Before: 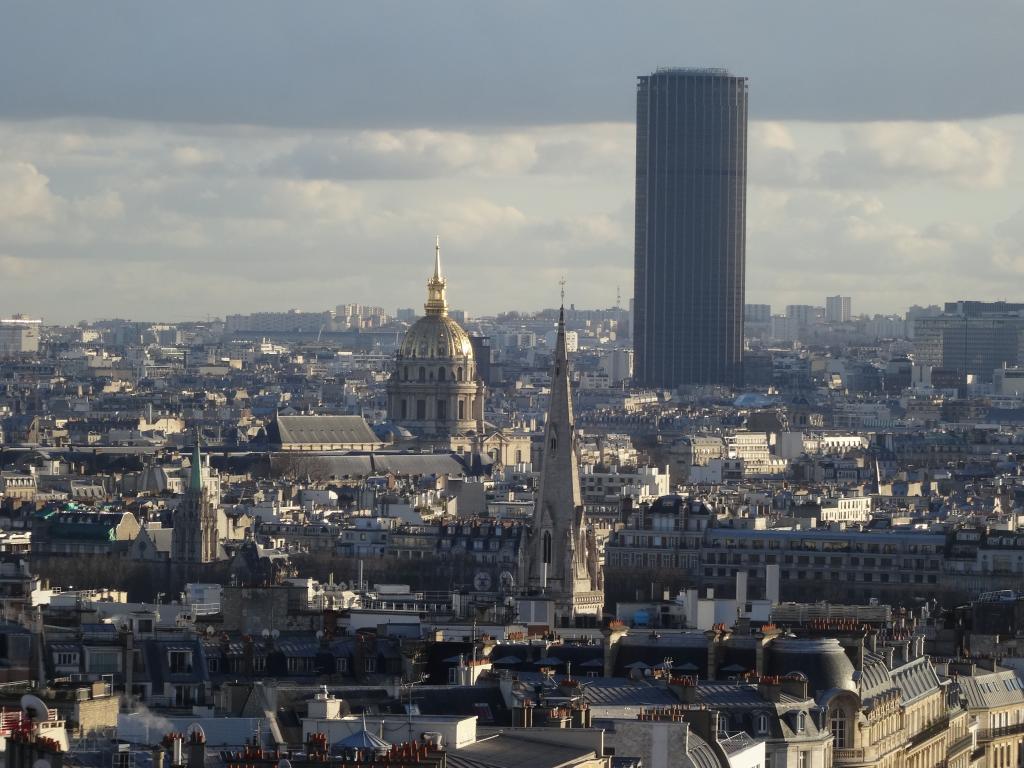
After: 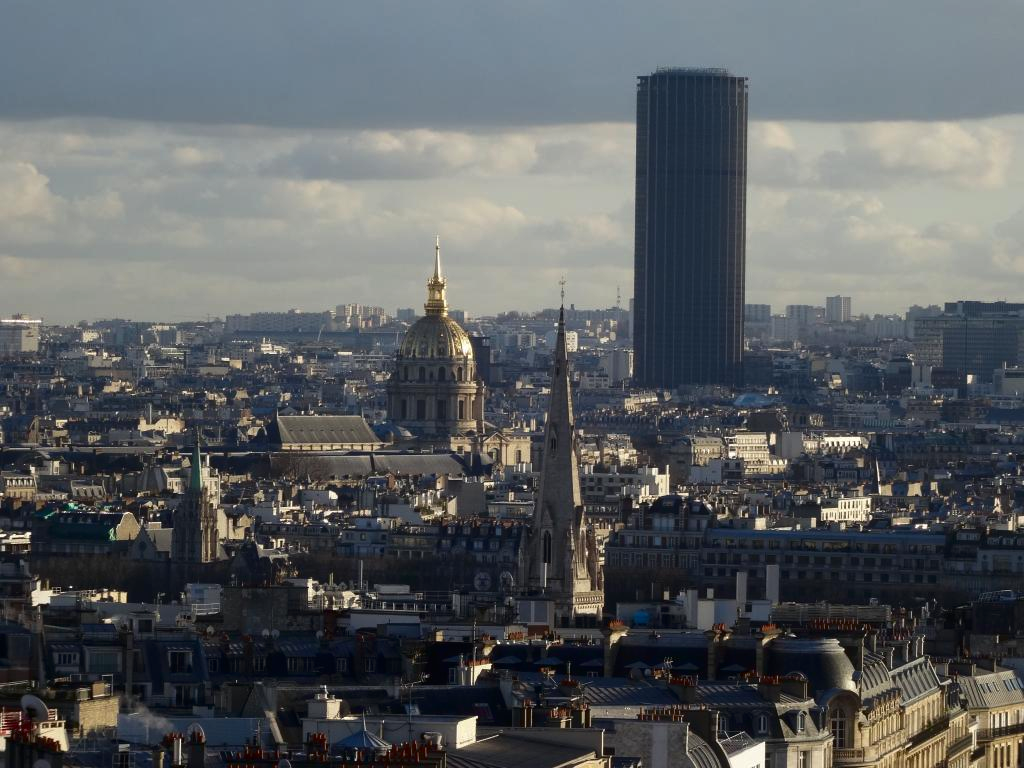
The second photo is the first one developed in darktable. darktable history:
contrast brightness saturation: contrast 0.066, brightness -0.149, saturation 0.105
